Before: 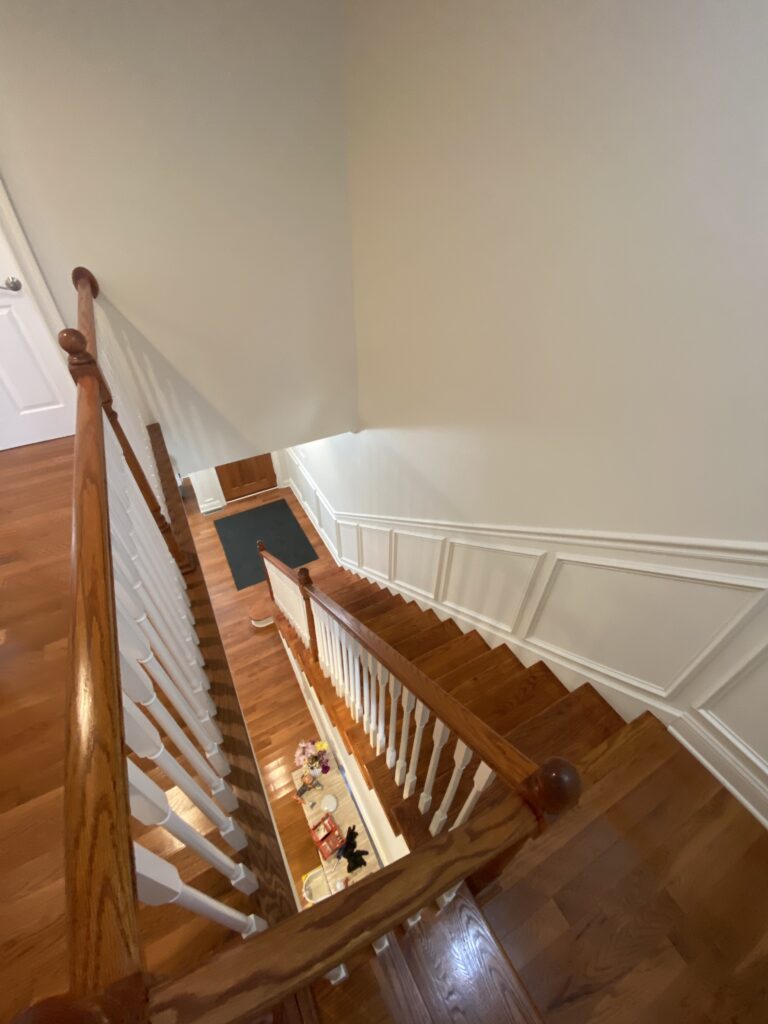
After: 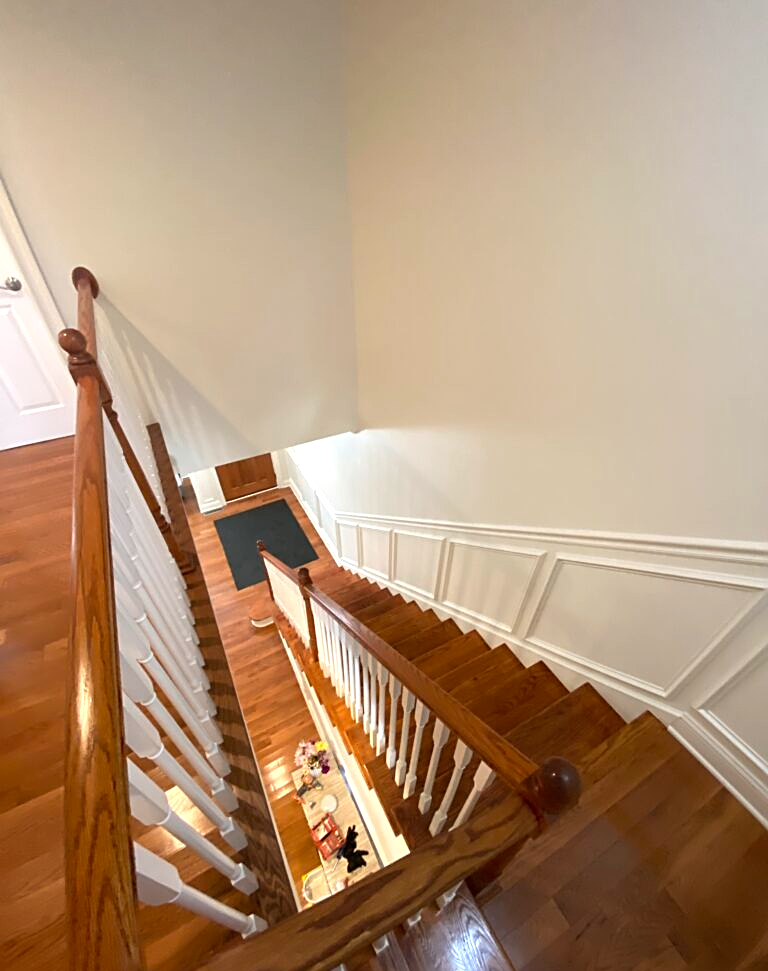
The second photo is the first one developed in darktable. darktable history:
tone equalizer: -8 EV -0.434 EV, -7 EV -0.354 EV, -6 EV -0.299 EV, -5 EV -0.229 EV, -3 EV 0.224 EV, -2 EV 0.354 EV, -1 EV 0.396 EV, +0 EV 0.428 EV
sharpen: on, module defaults
crop and rotate: top 0.011%, bottom 5.07%
